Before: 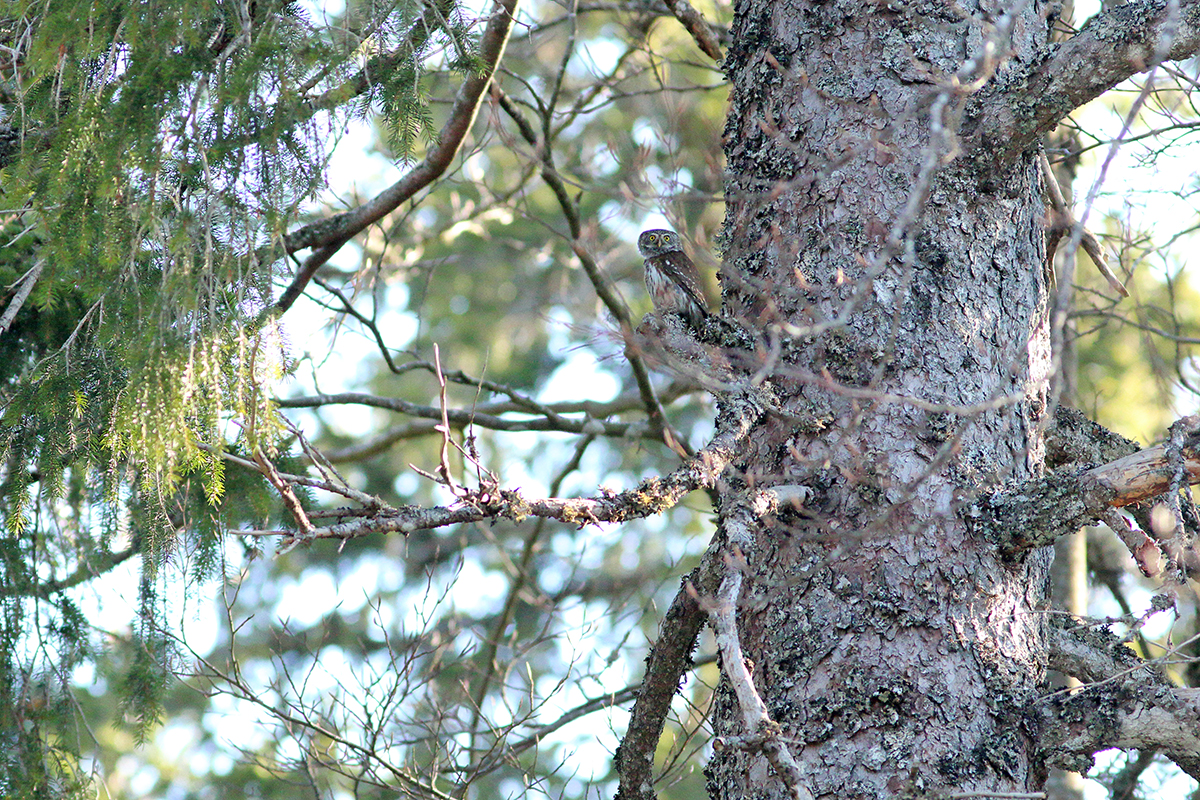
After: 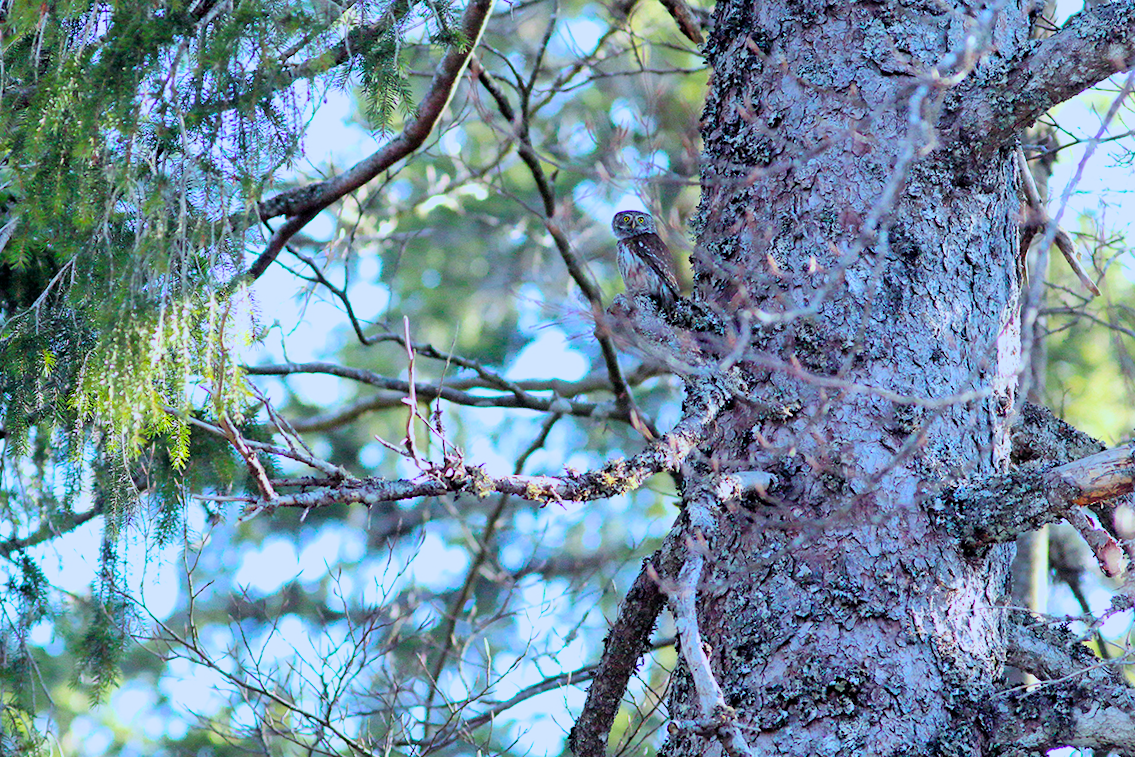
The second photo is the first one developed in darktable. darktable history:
tone equalizer: edges refinement/feathering 500, mask exposure compensation -1.57 EV, preserve details no
crop and rotate: angle -2.18°
filmic rgb: middle gray luminance 12.62%, black relative exposure -10.12 EV, white relative exposure 3.47 EV, target black luminance 0%, hardness 5.66, latitude 45.21%, contrast 1.217, highlights saturation mix 4.08%, shadows ↔ highlights balance 27.29%, color science v6 (2022)
color calibration: illuminant as shot in camera, x 0.379, y 0.381, temperature 4092.88 K
color balance rgb: shadows lift › luminance 0.728%, shadows lift › chroma 6.964%, shadows lift › hue 302.94°, perceptual saturation grading › global saturation 36.067%
